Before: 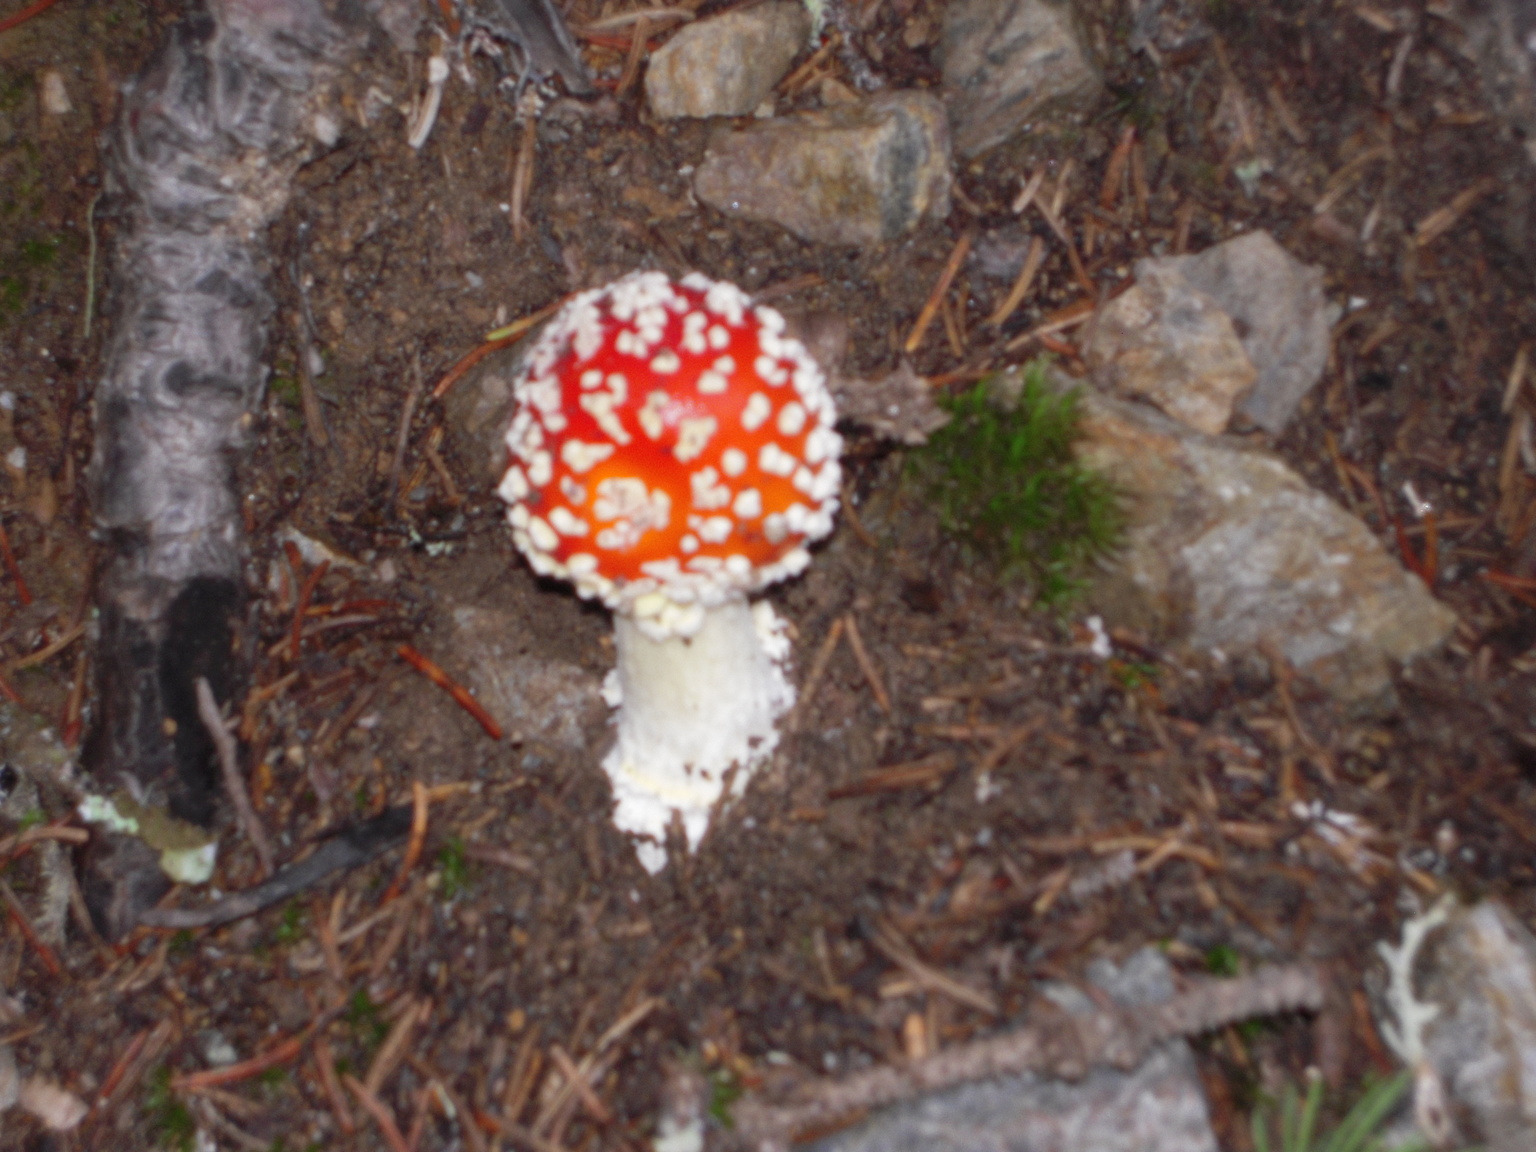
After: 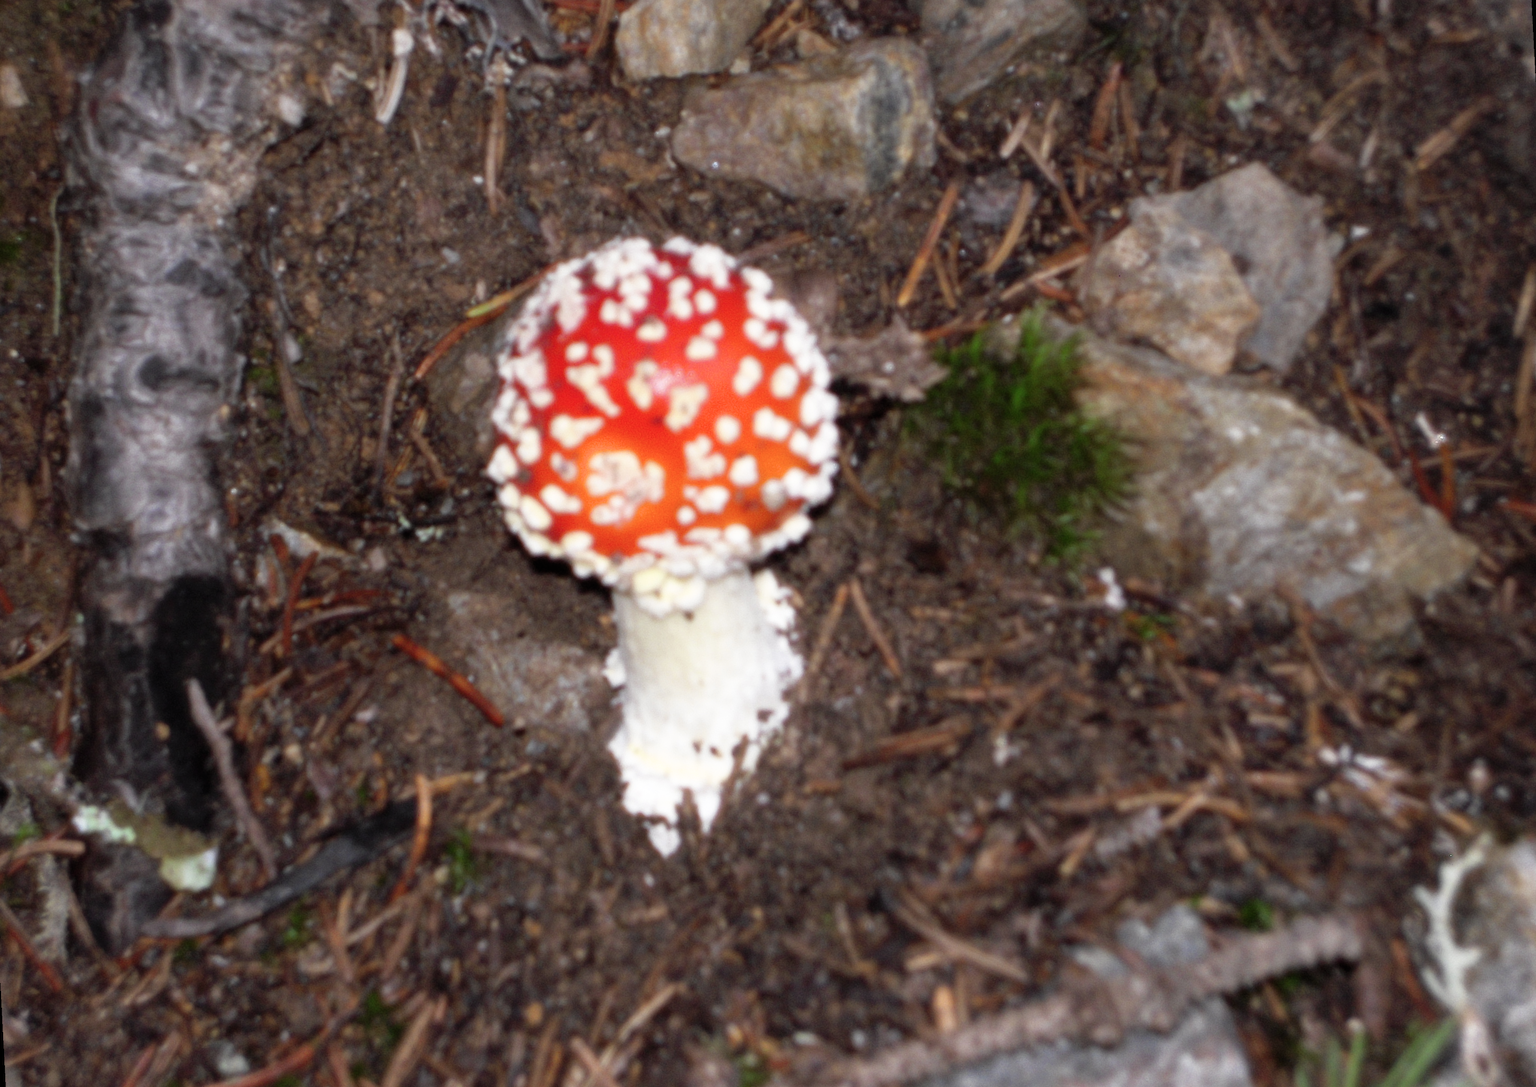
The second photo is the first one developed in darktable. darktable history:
filmic rgb: white relative exposure 2.45 EV, hardness 6.33
rotate and perspective: rotation -3°, crop left 0.031, crop right 0.968, crop top 0.07, crop bottom 0.93
